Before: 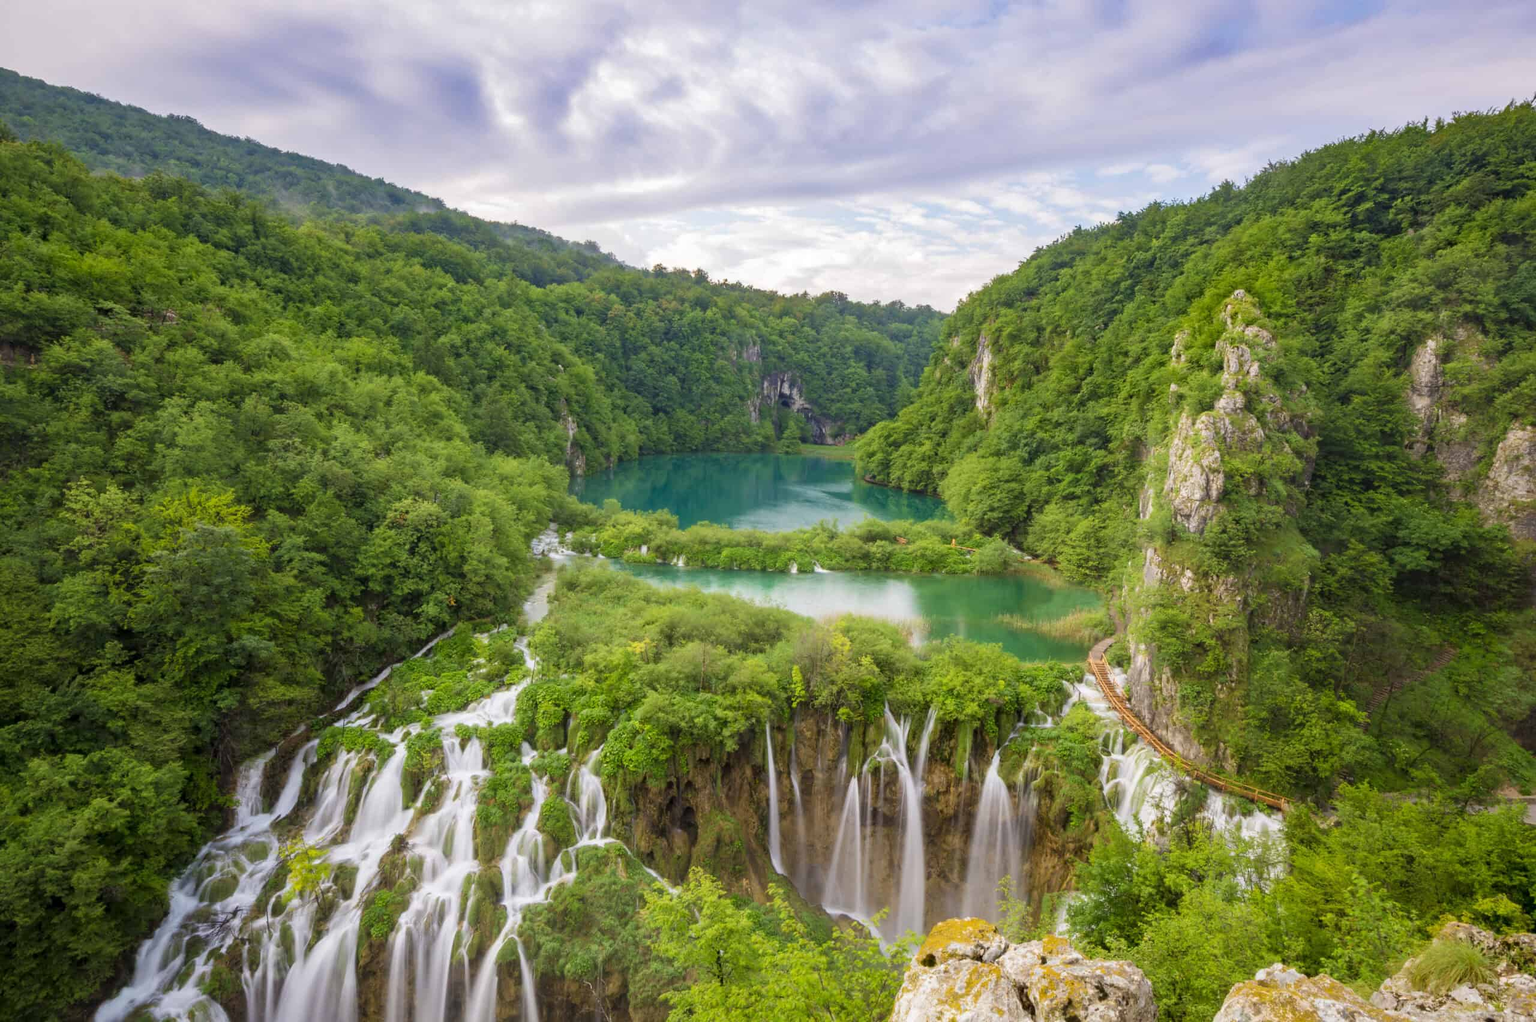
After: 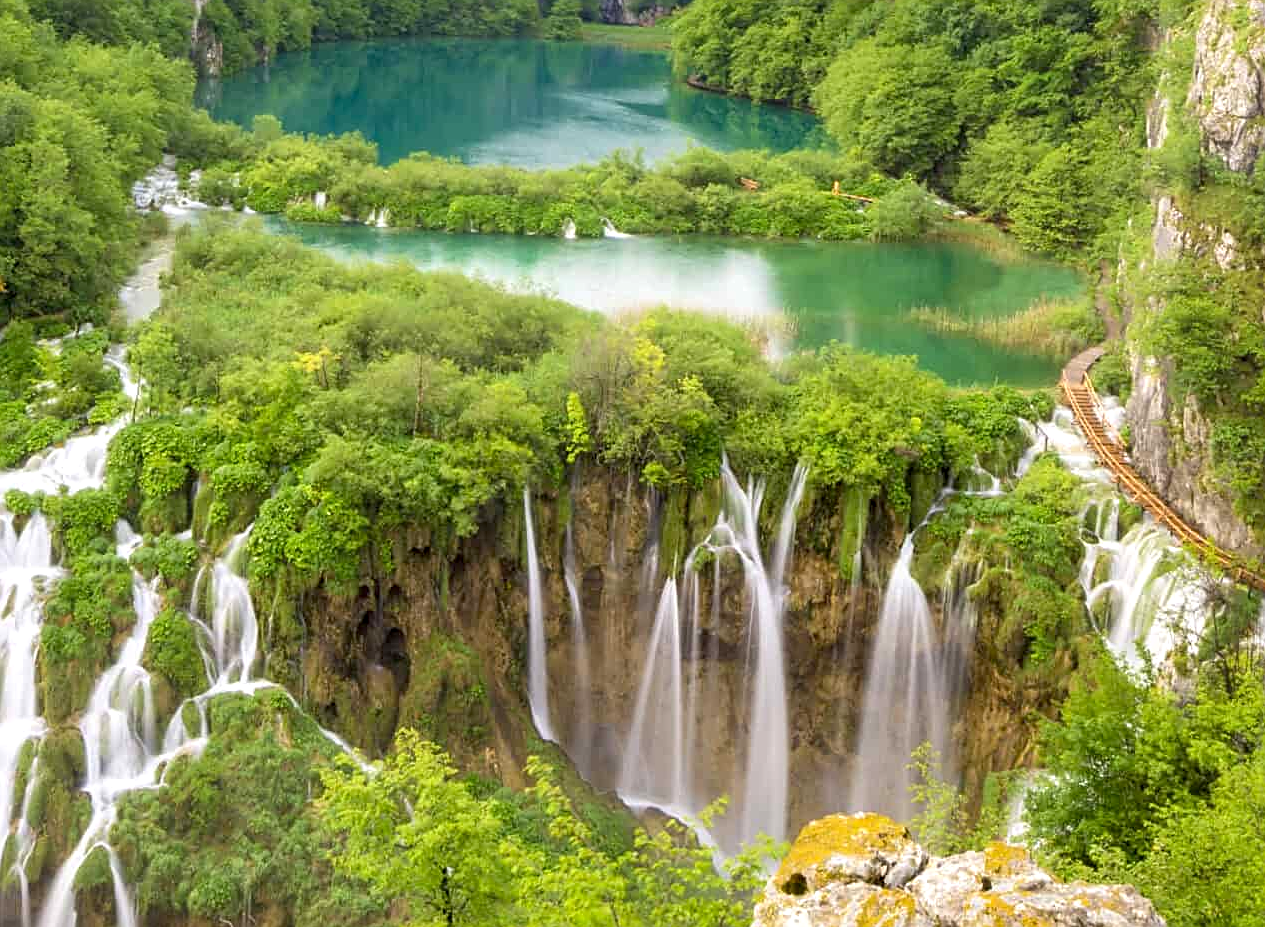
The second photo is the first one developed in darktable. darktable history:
sharpen: on, module defaults
exposure: black level correction 0.003, exposure 0.387 EV, compensate highlight preservation false
crop: left 29.436%, top 42.079%, right 21.144%, bottom 3.515%
